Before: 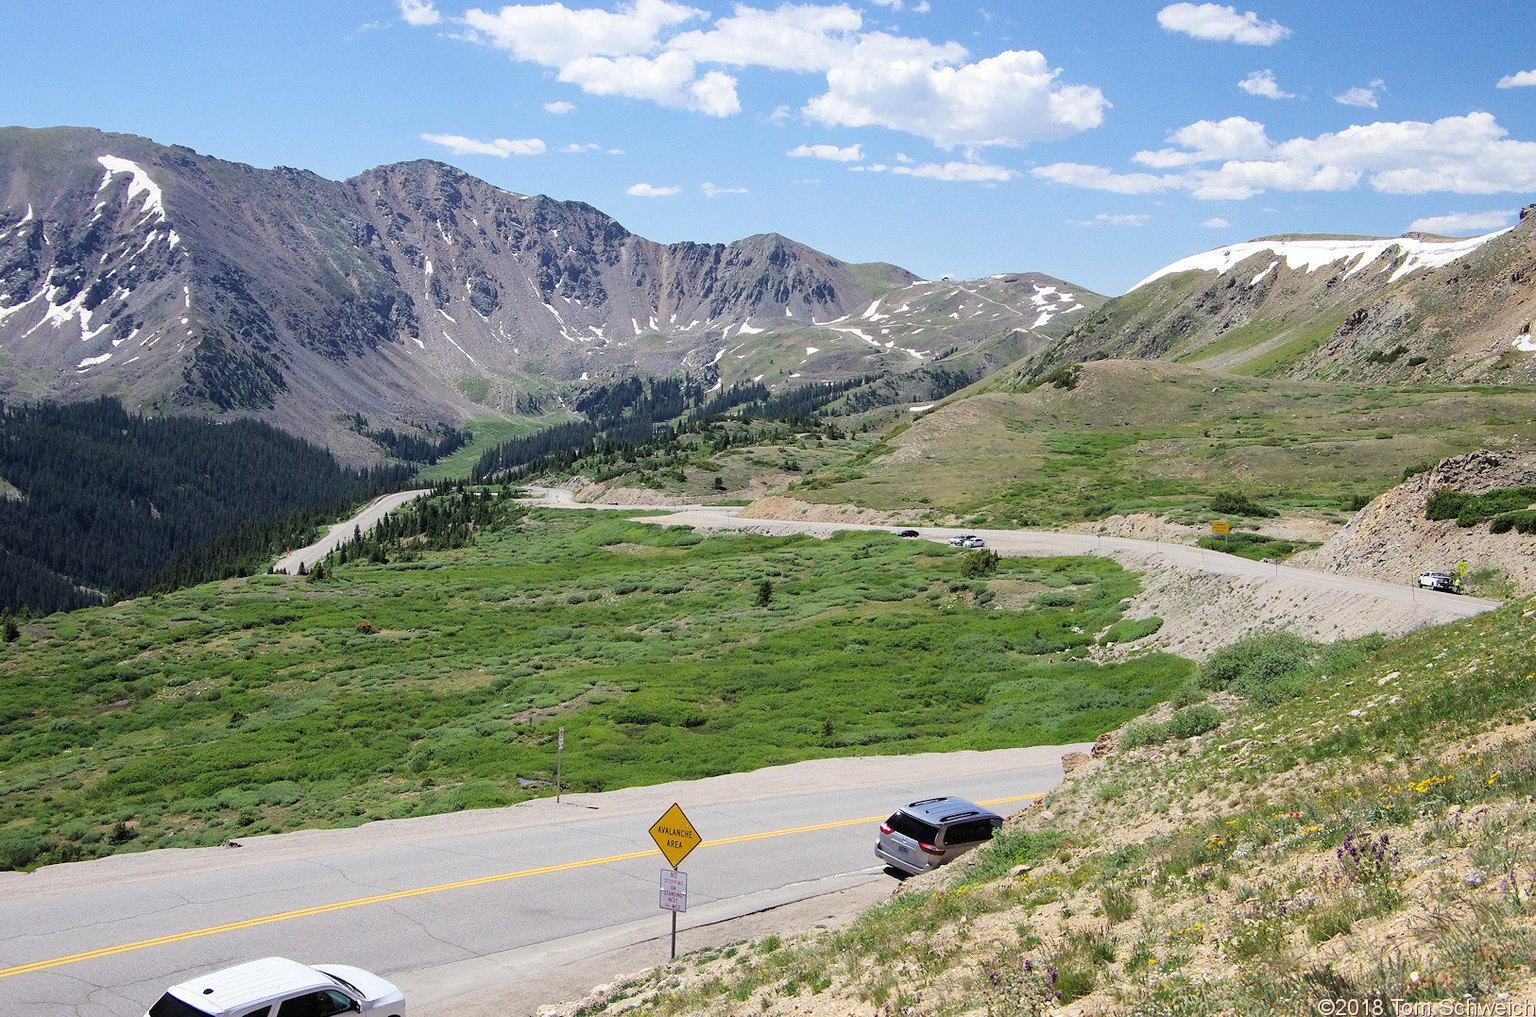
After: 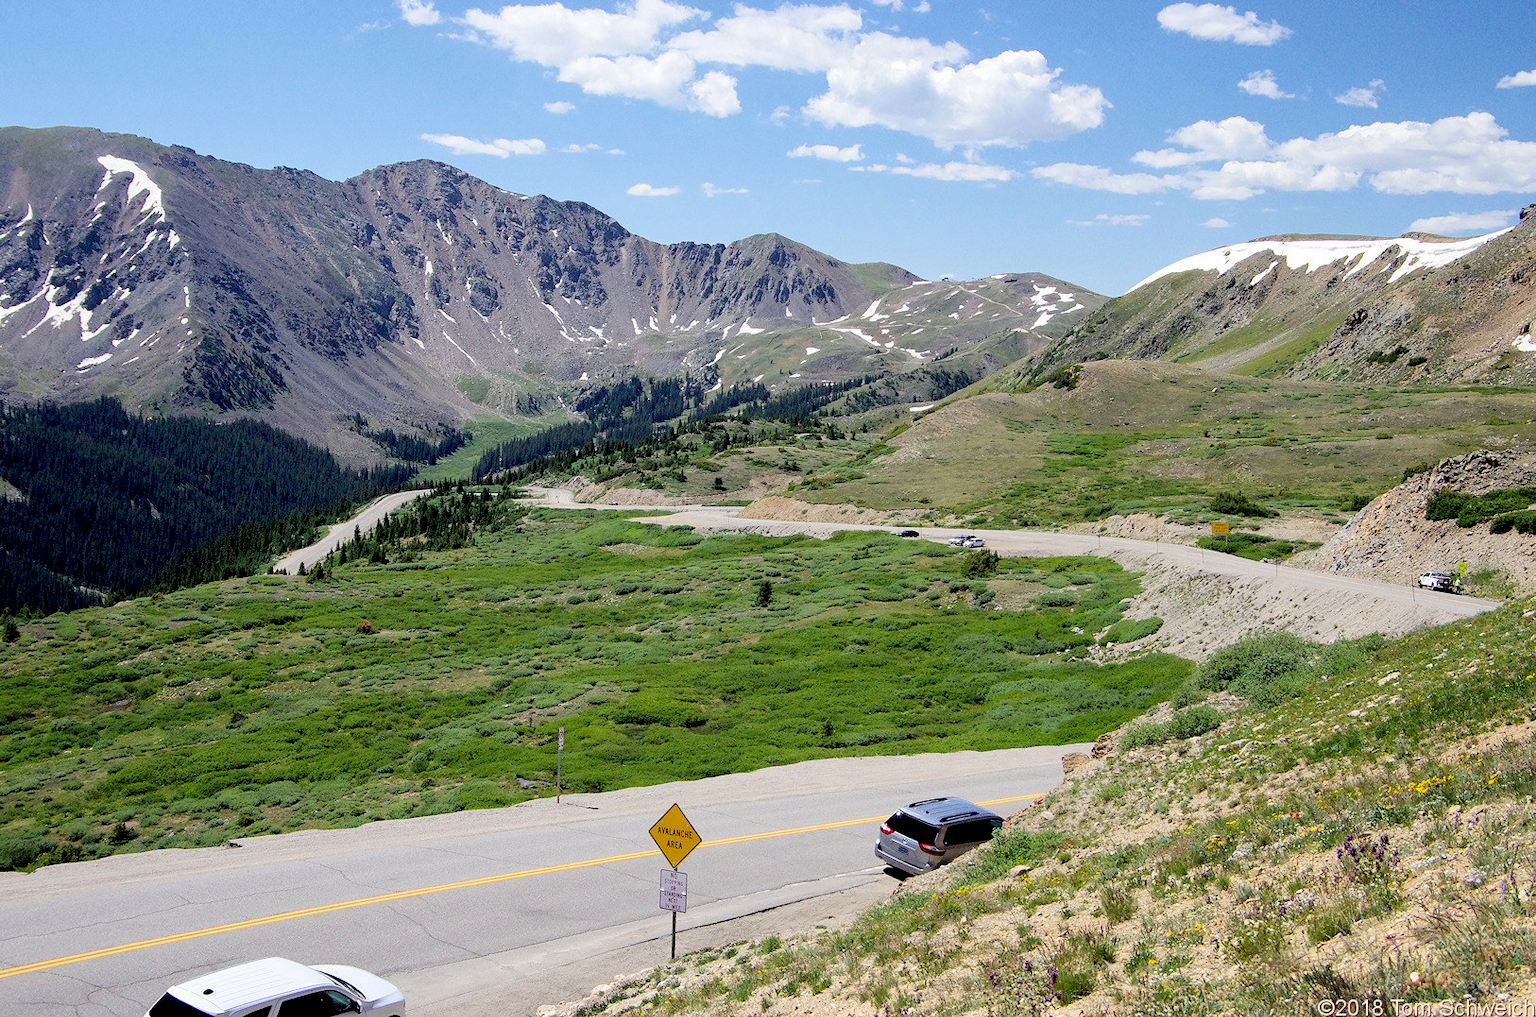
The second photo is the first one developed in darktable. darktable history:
exposure: black level correction 0.017, exposure -0.007 EV, compensate highlight preservation false
